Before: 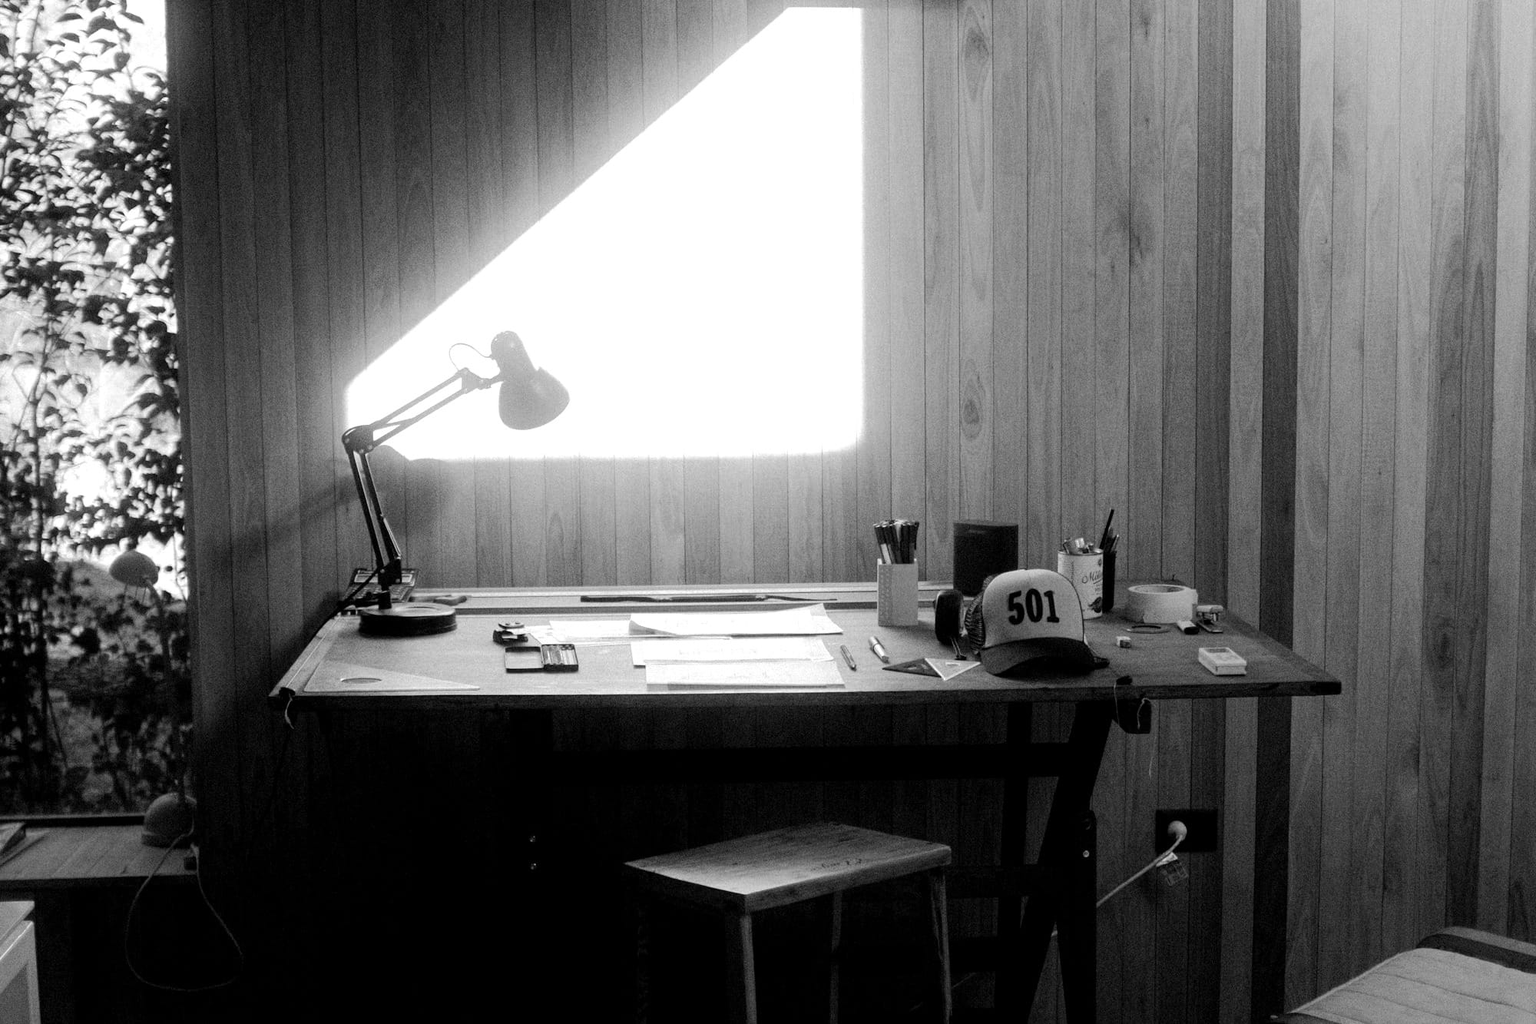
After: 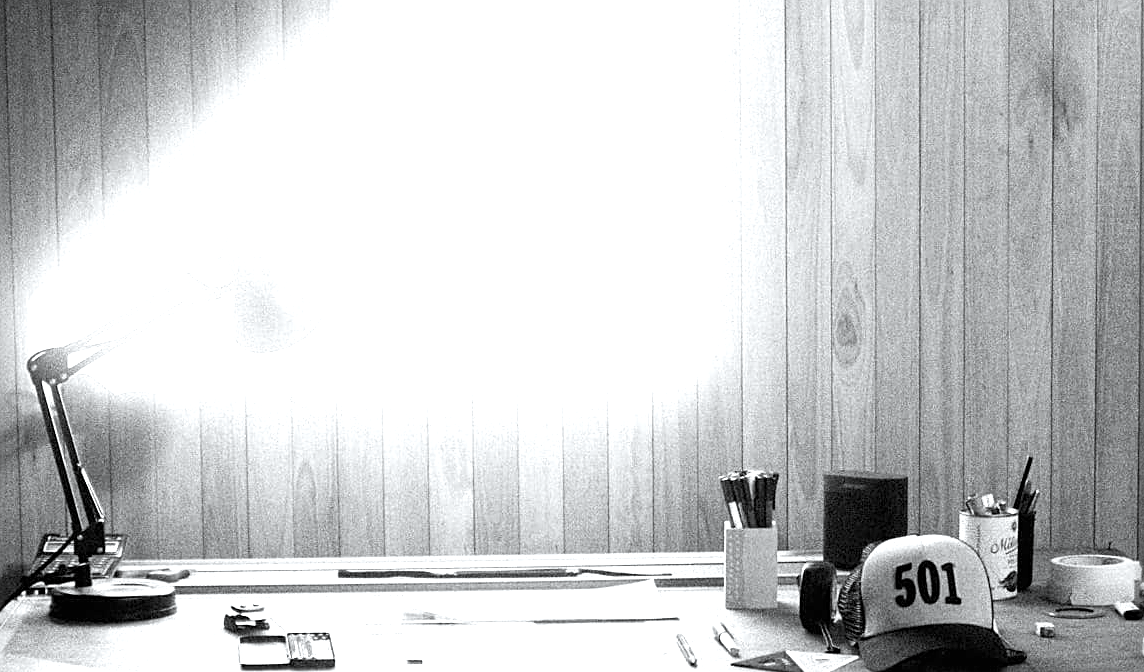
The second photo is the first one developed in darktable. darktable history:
sharpen: on, module defaults
exposure: black level correction 0, exposure 1.2 EV, compensate exposure bias true, compensate highlight preservation false
crop: left 20.932%, top 15.471%, right 21.848%, bottom 34.081%
white balance: red 0.986, blue 1.01
